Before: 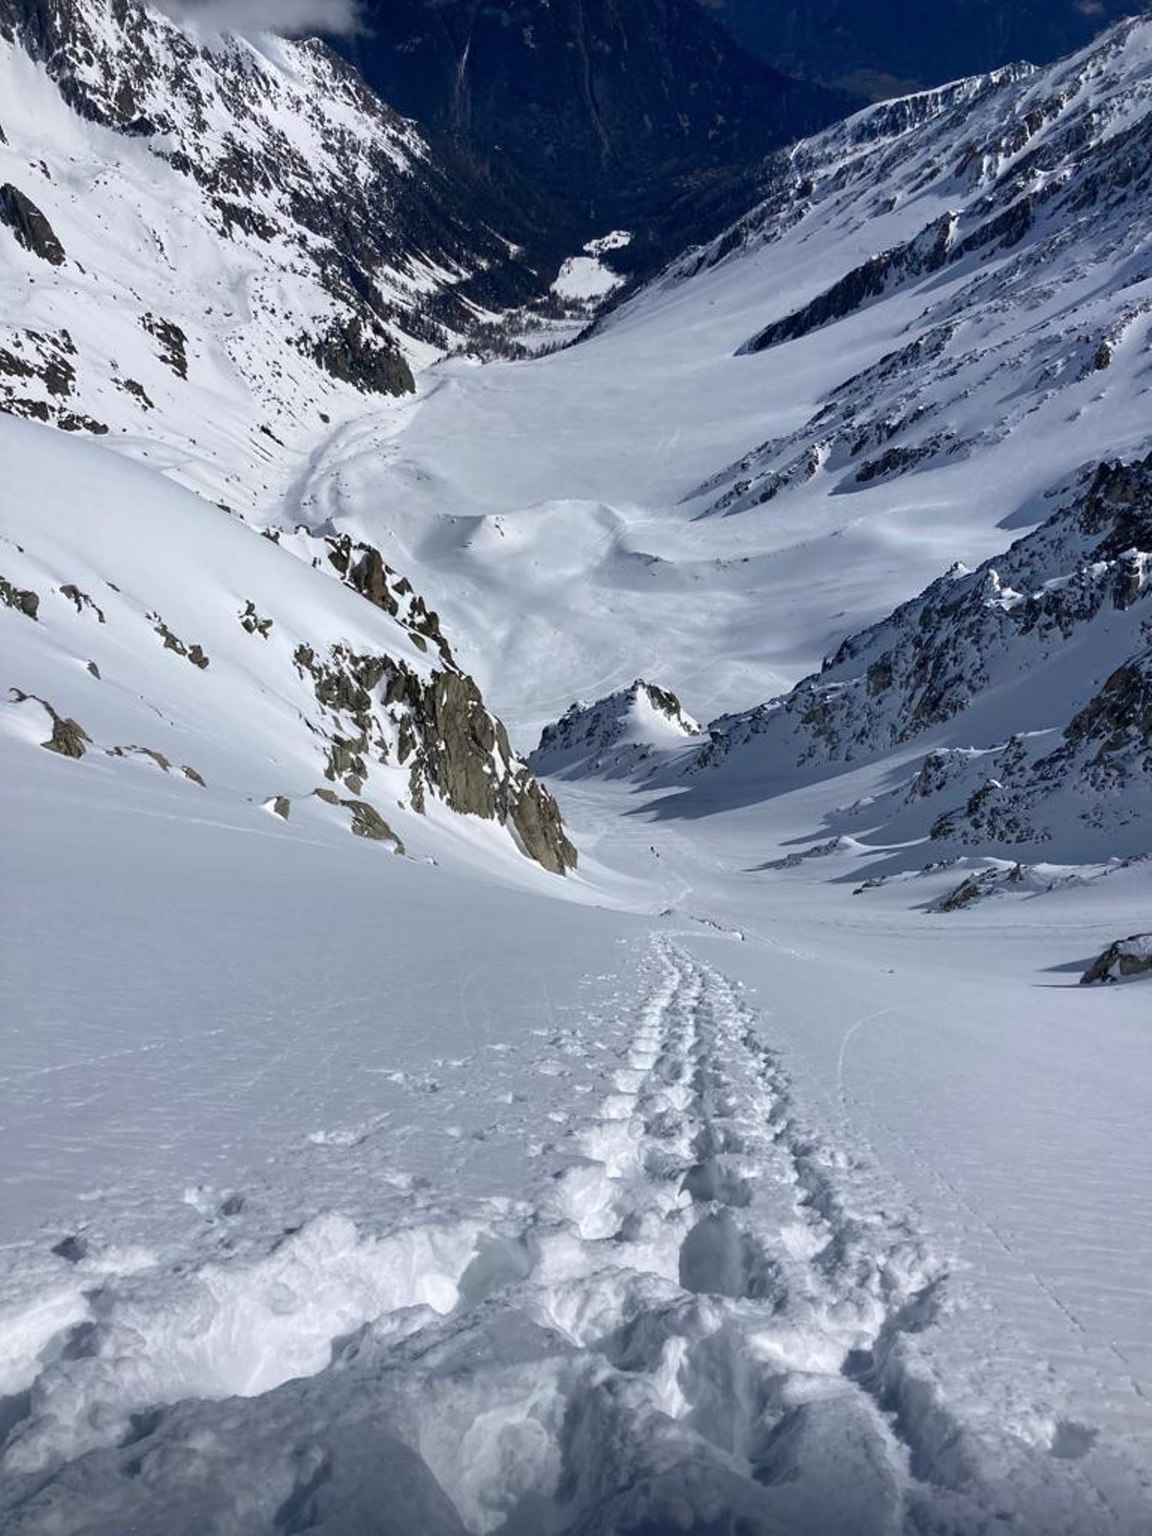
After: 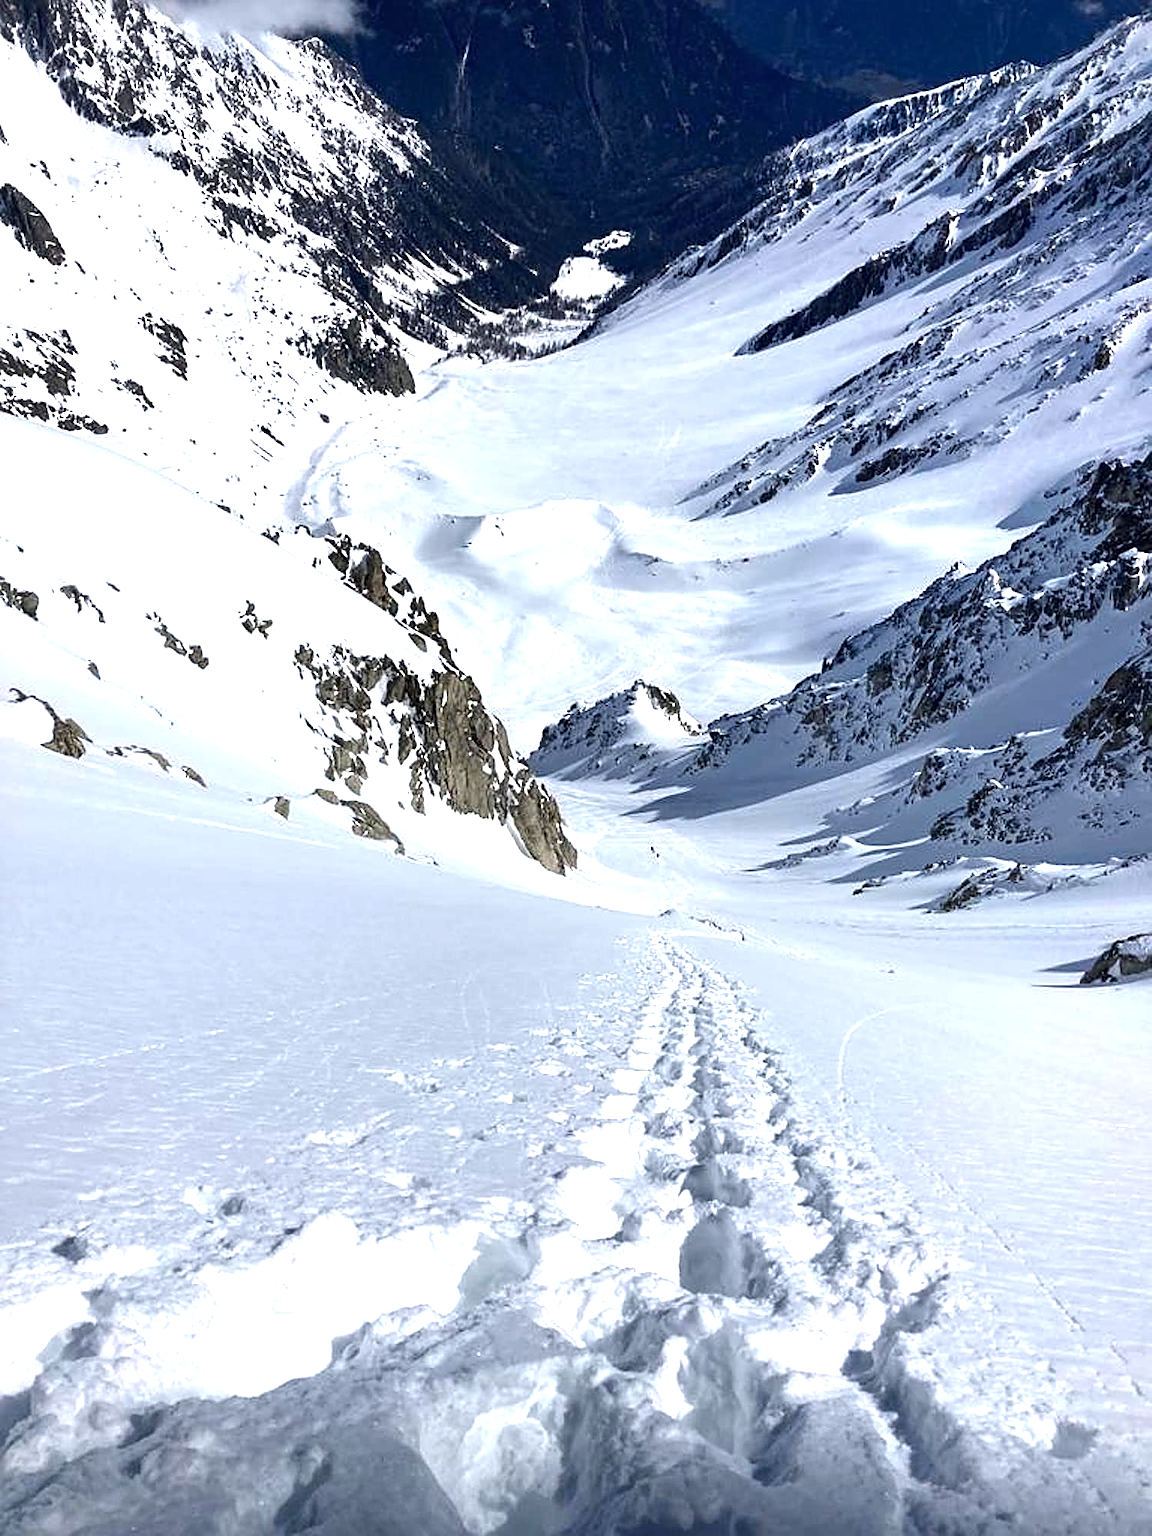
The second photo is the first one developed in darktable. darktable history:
tone equalizer: -8 EV -0.438 EV, -7 EV -0.389 EV, -6 EV -0.371 EV, -5 EV -0.231 EV, -3 EV 0.227 EV, -2 EV 0.34 EV, -1 EV 0.404 EV, +0 EV 0.416 EV, edges refinement/feathering 500, mask exposure compensation -1.57 EV, preserve details no
contrast equalizer: y [[0.5, 0.502, 0.506, 0.511, 0.52, 0.537], [0.5 ×6], [0.505, 0.509, 0.518, 0.534, 0.553, 0.561], [0 ×6], [0 ×6]]
exposure: black level correction 0, exposure 0.696 EV, compensate exposure bias true, compensate highlight preservation false
sharpen: on, module defaults
